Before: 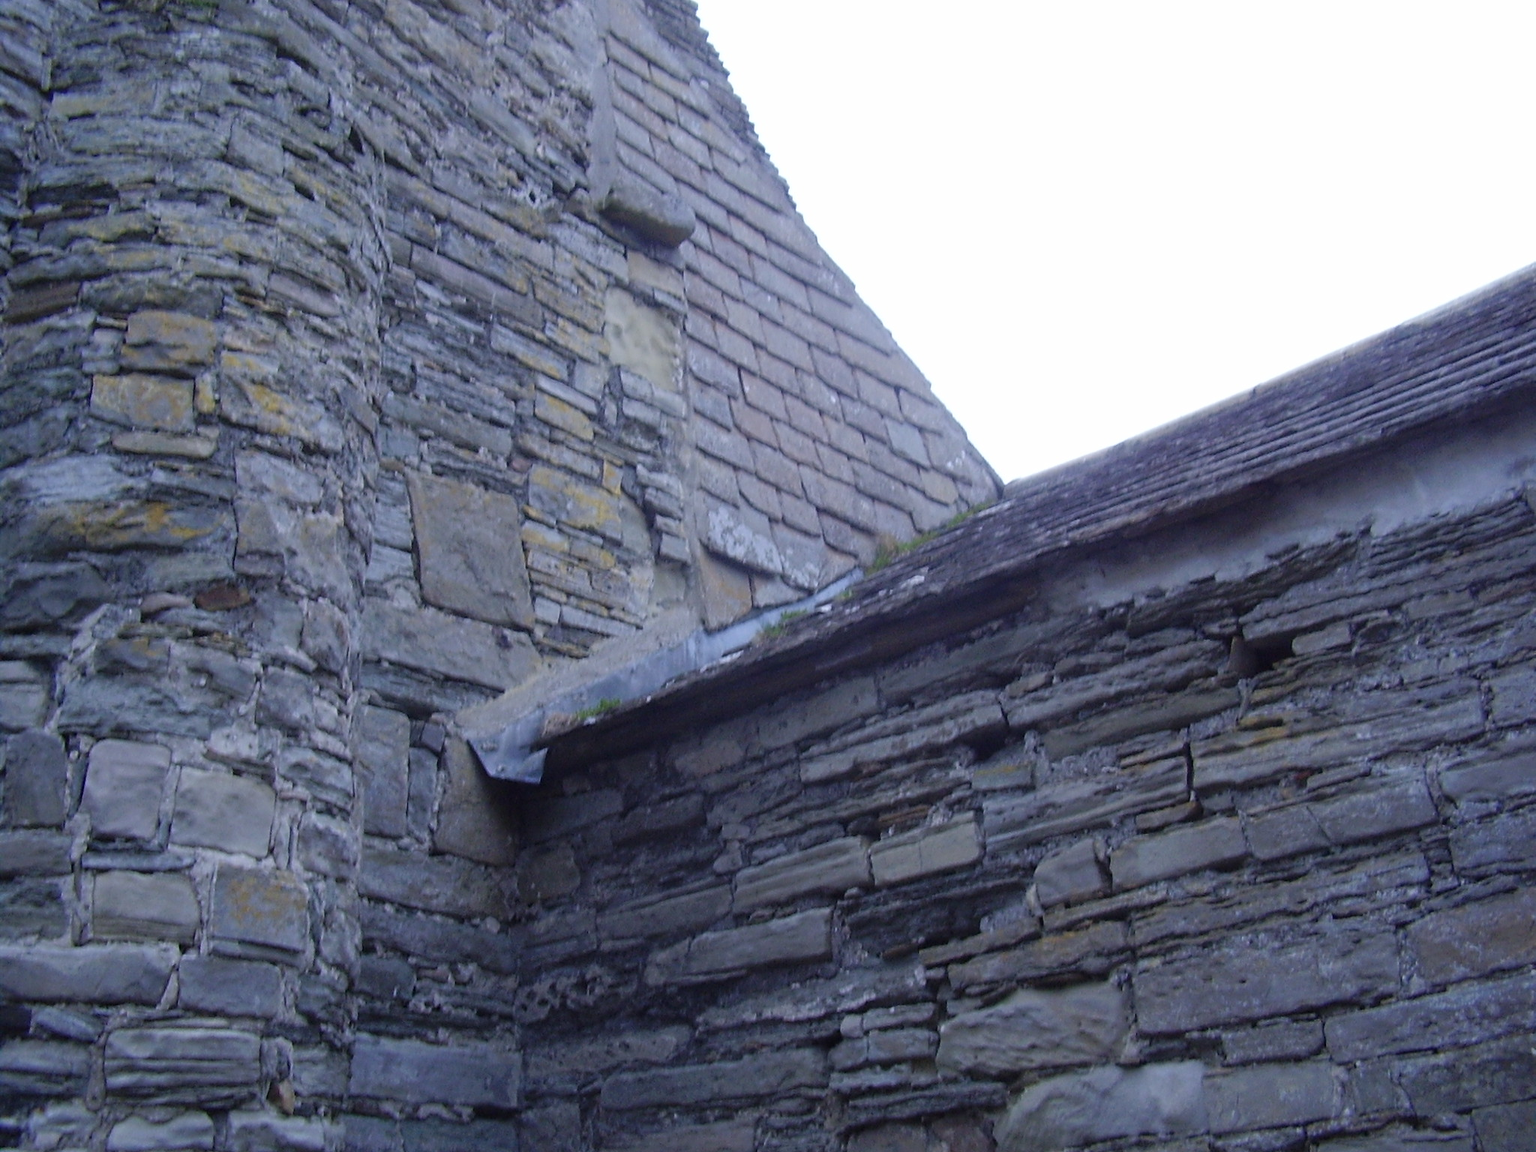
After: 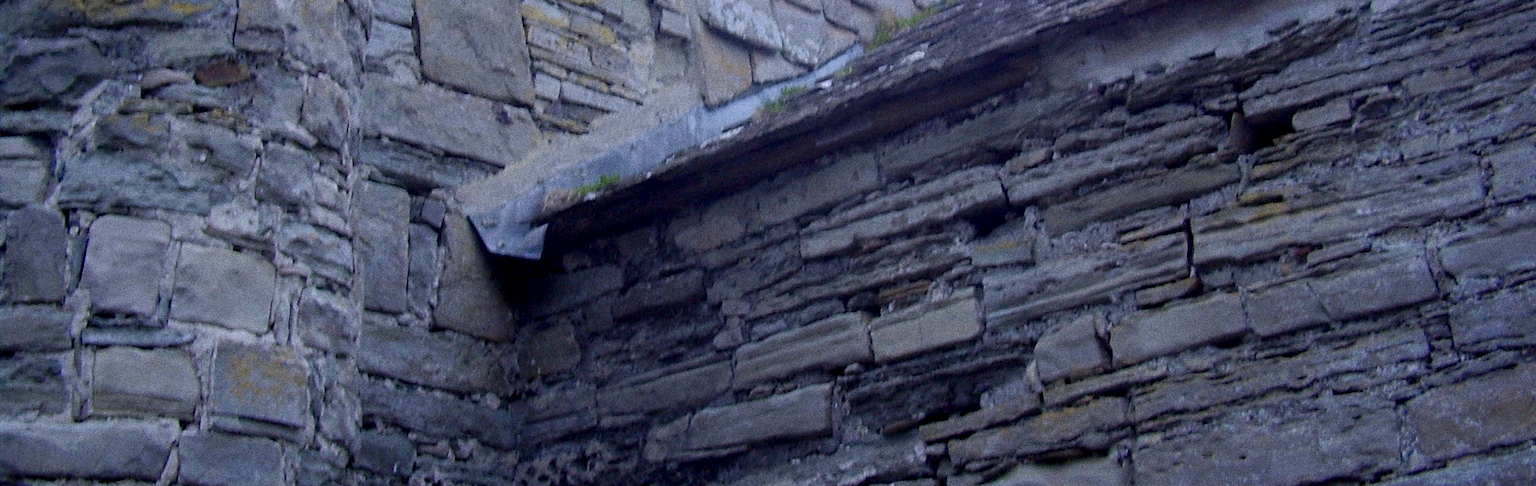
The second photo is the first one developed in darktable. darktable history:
exposure: black level correction 0.009, compensate highlight preservation false
crop: top 45.551%, bottom 12.262%
grain: coarseness 0.09 ISO, strength 40%
